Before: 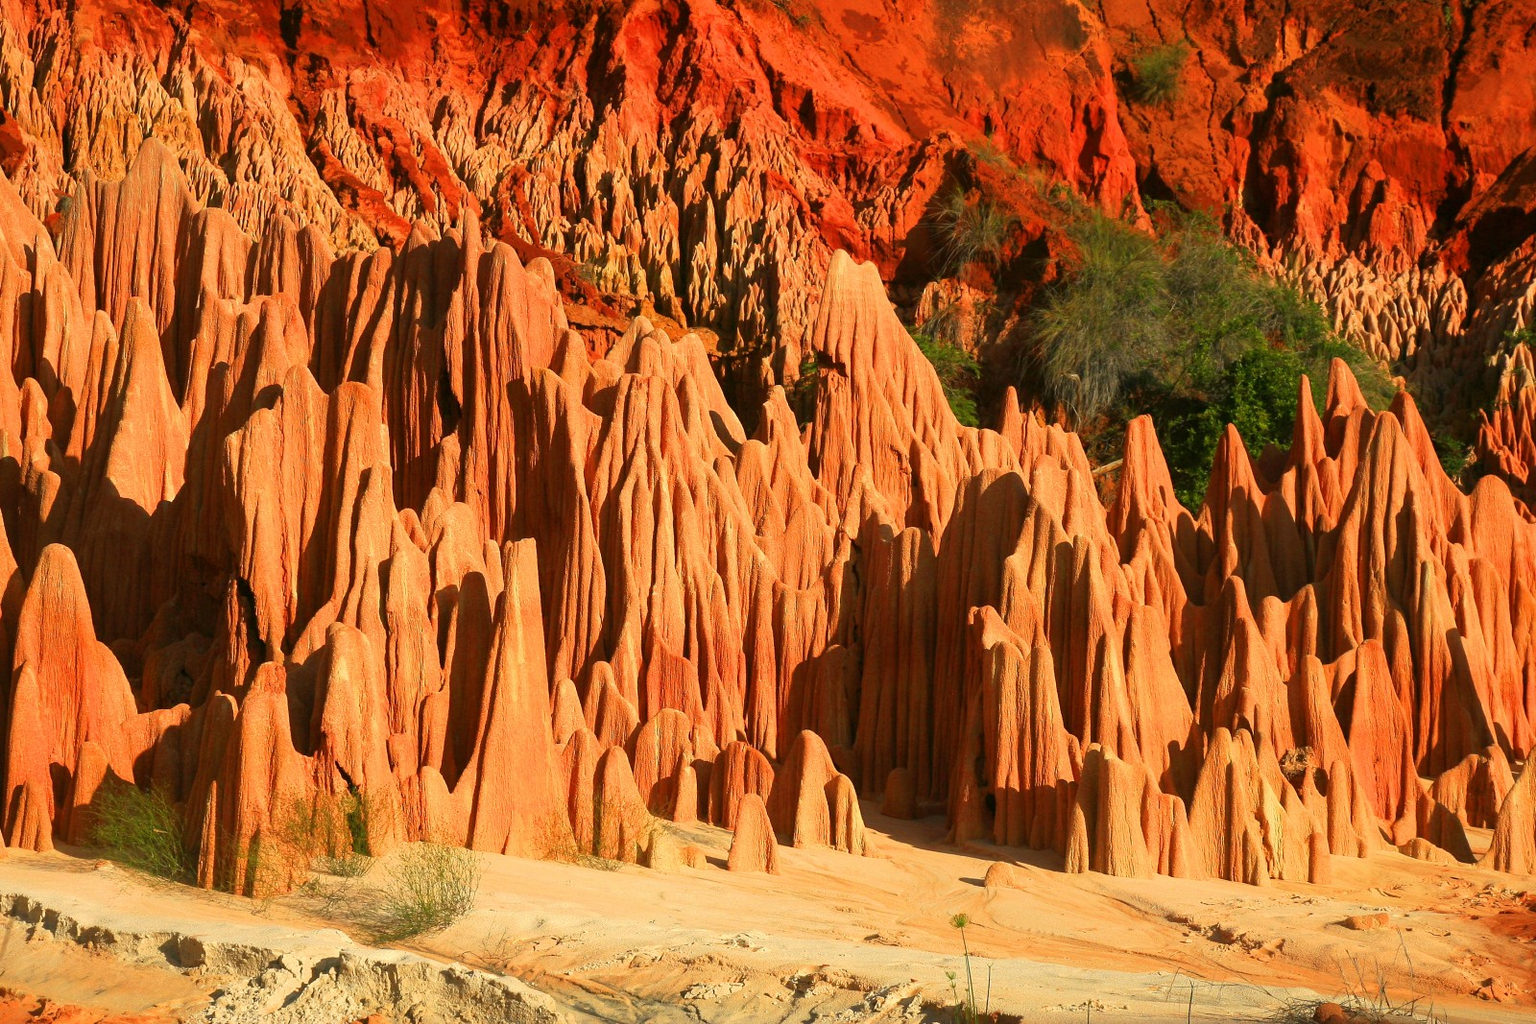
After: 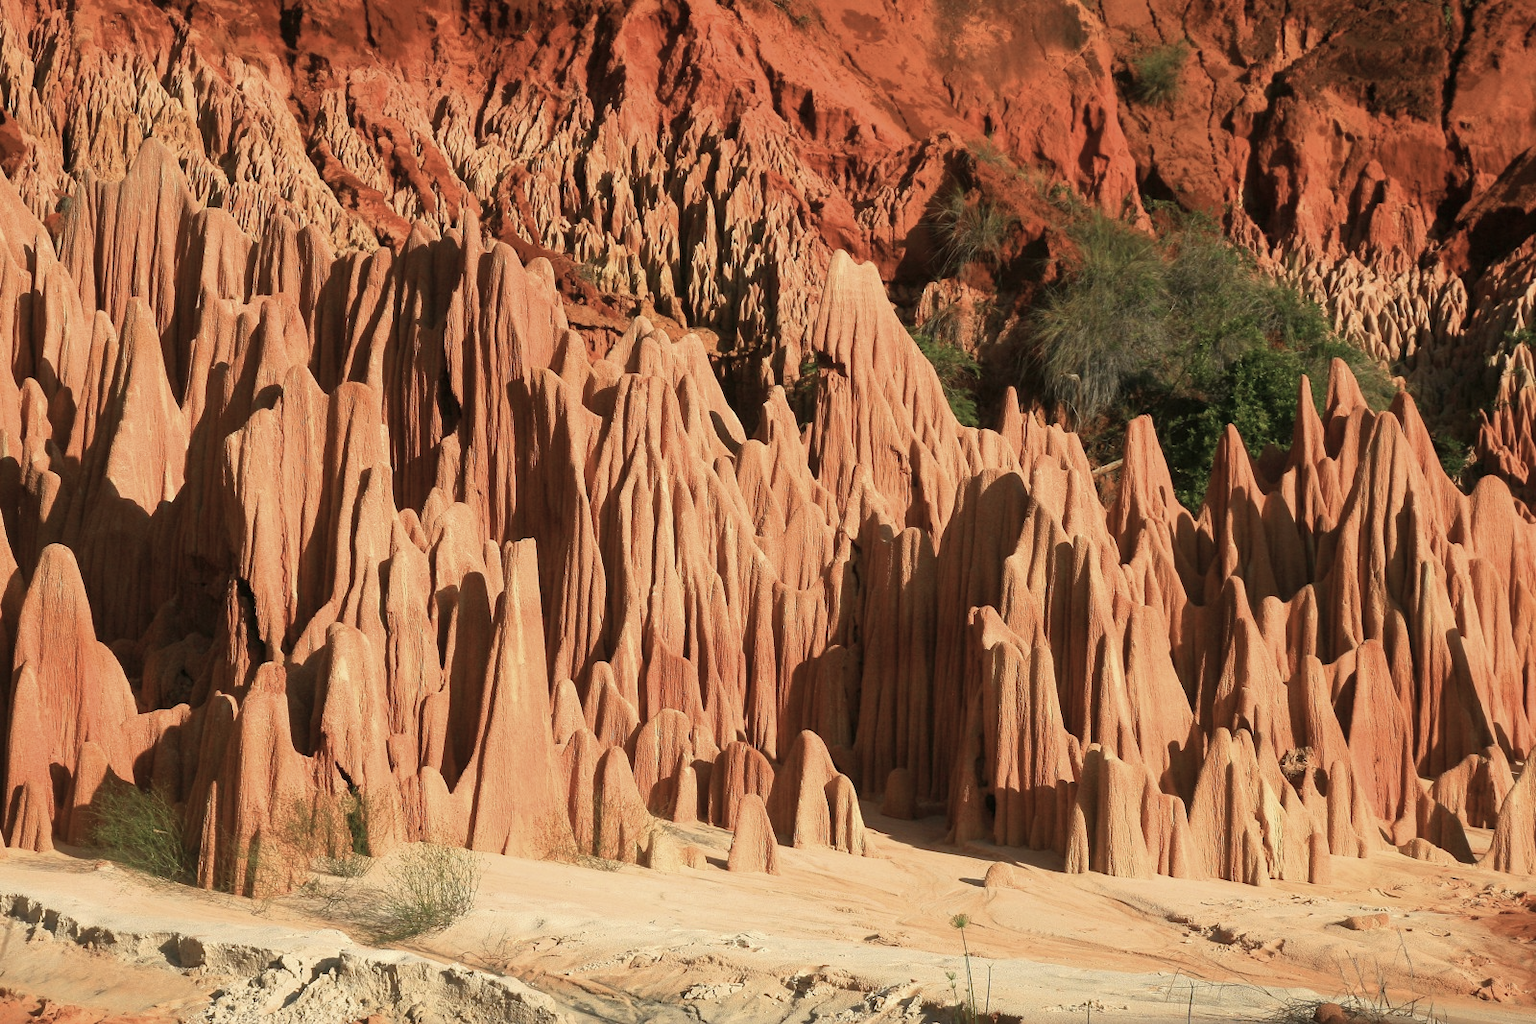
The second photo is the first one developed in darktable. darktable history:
exposure: compensate highlight preservation false
color correction: highlights b* -0.051, saturation 0.614
